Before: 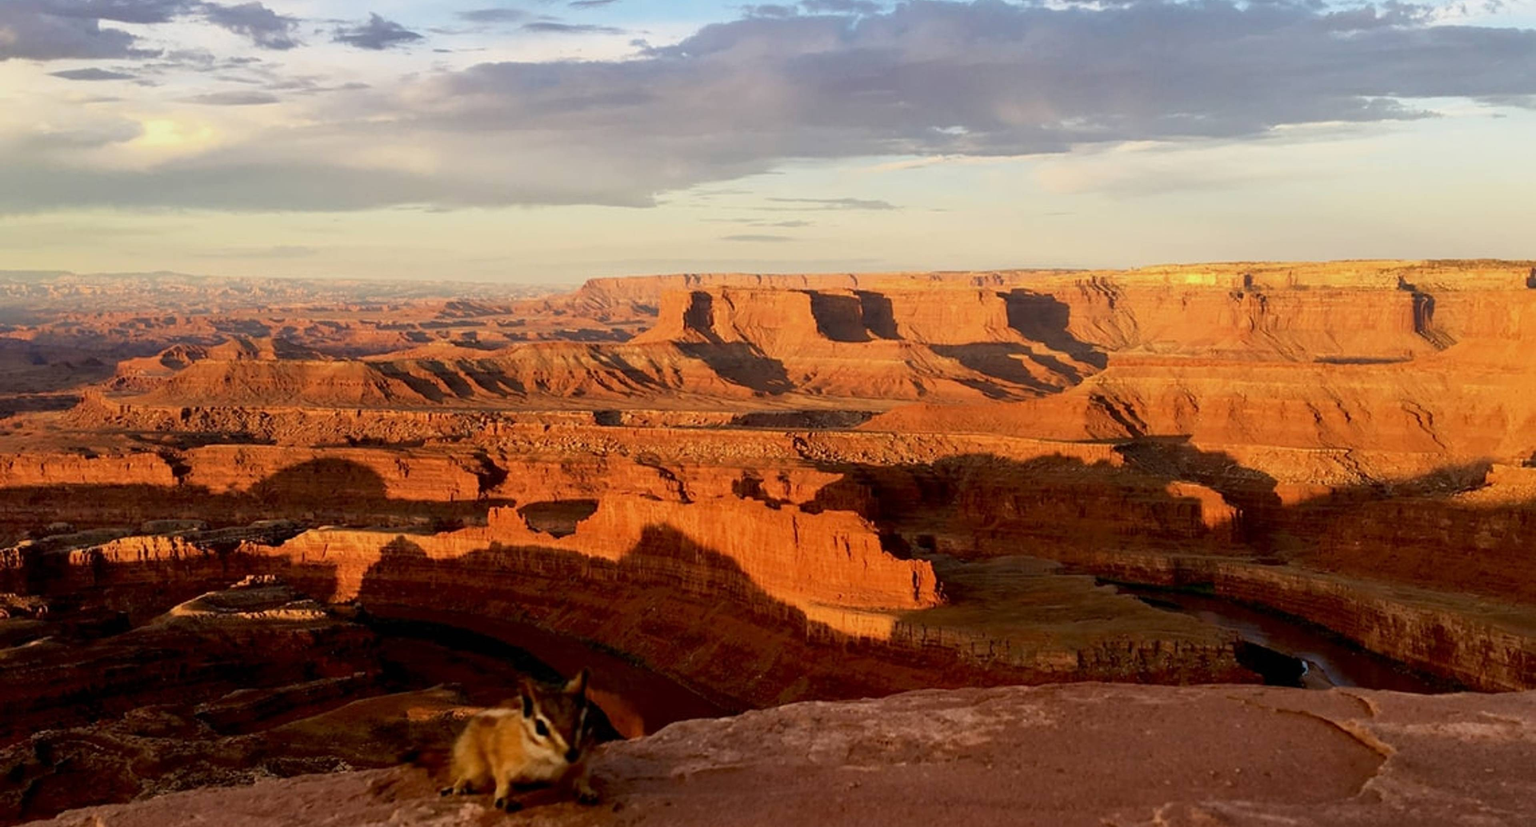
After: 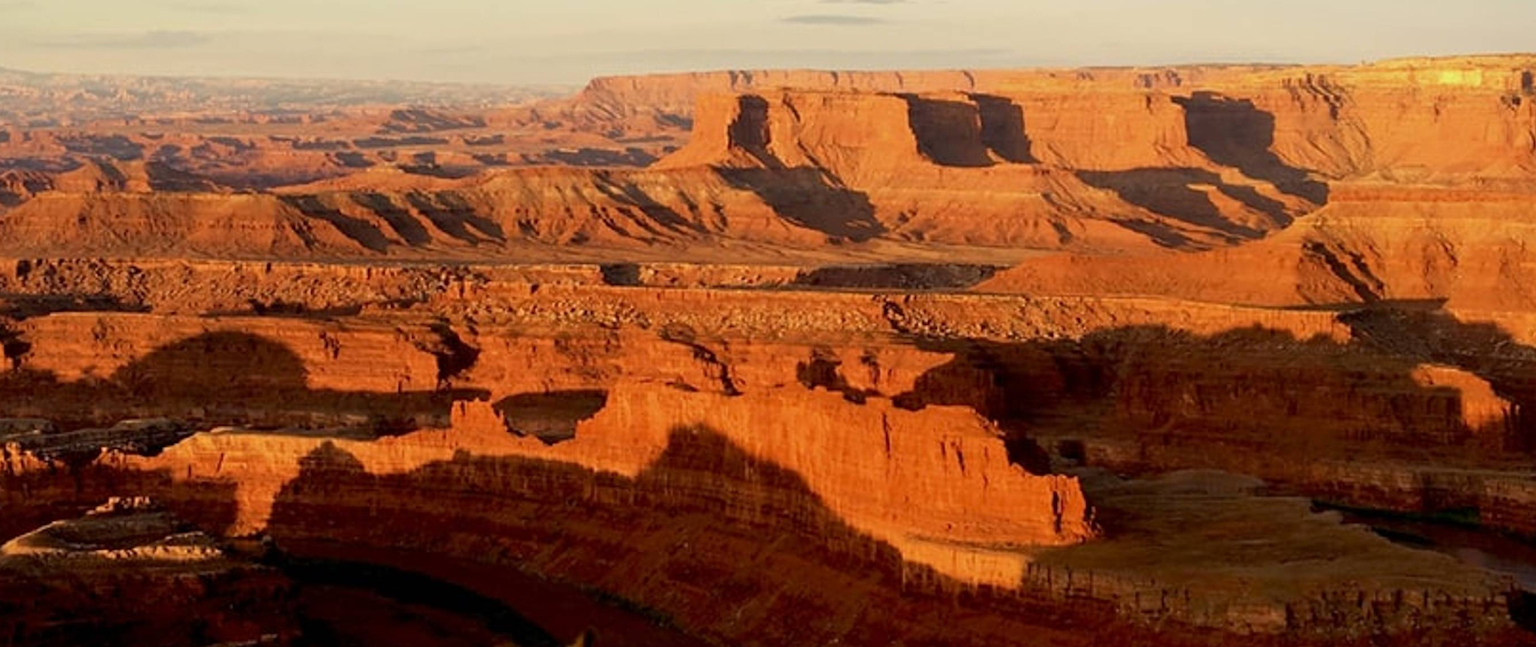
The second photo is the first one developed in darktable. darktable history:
crop: left 11.049%, top 27.161%, right 18.317%, bottom 17.305%
